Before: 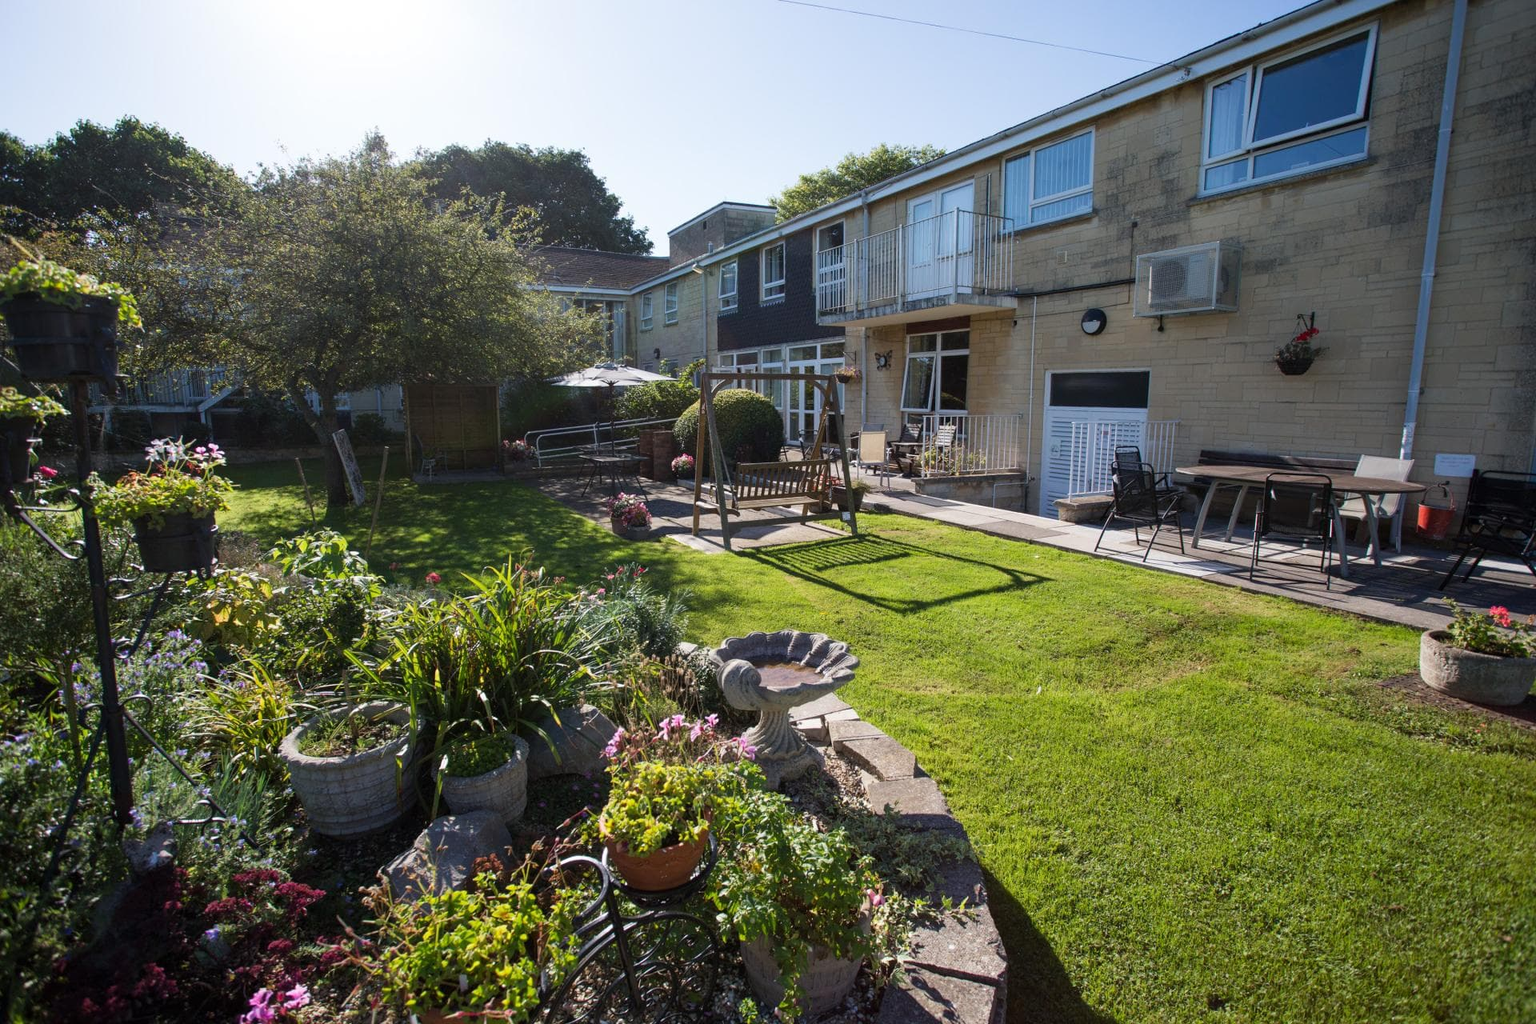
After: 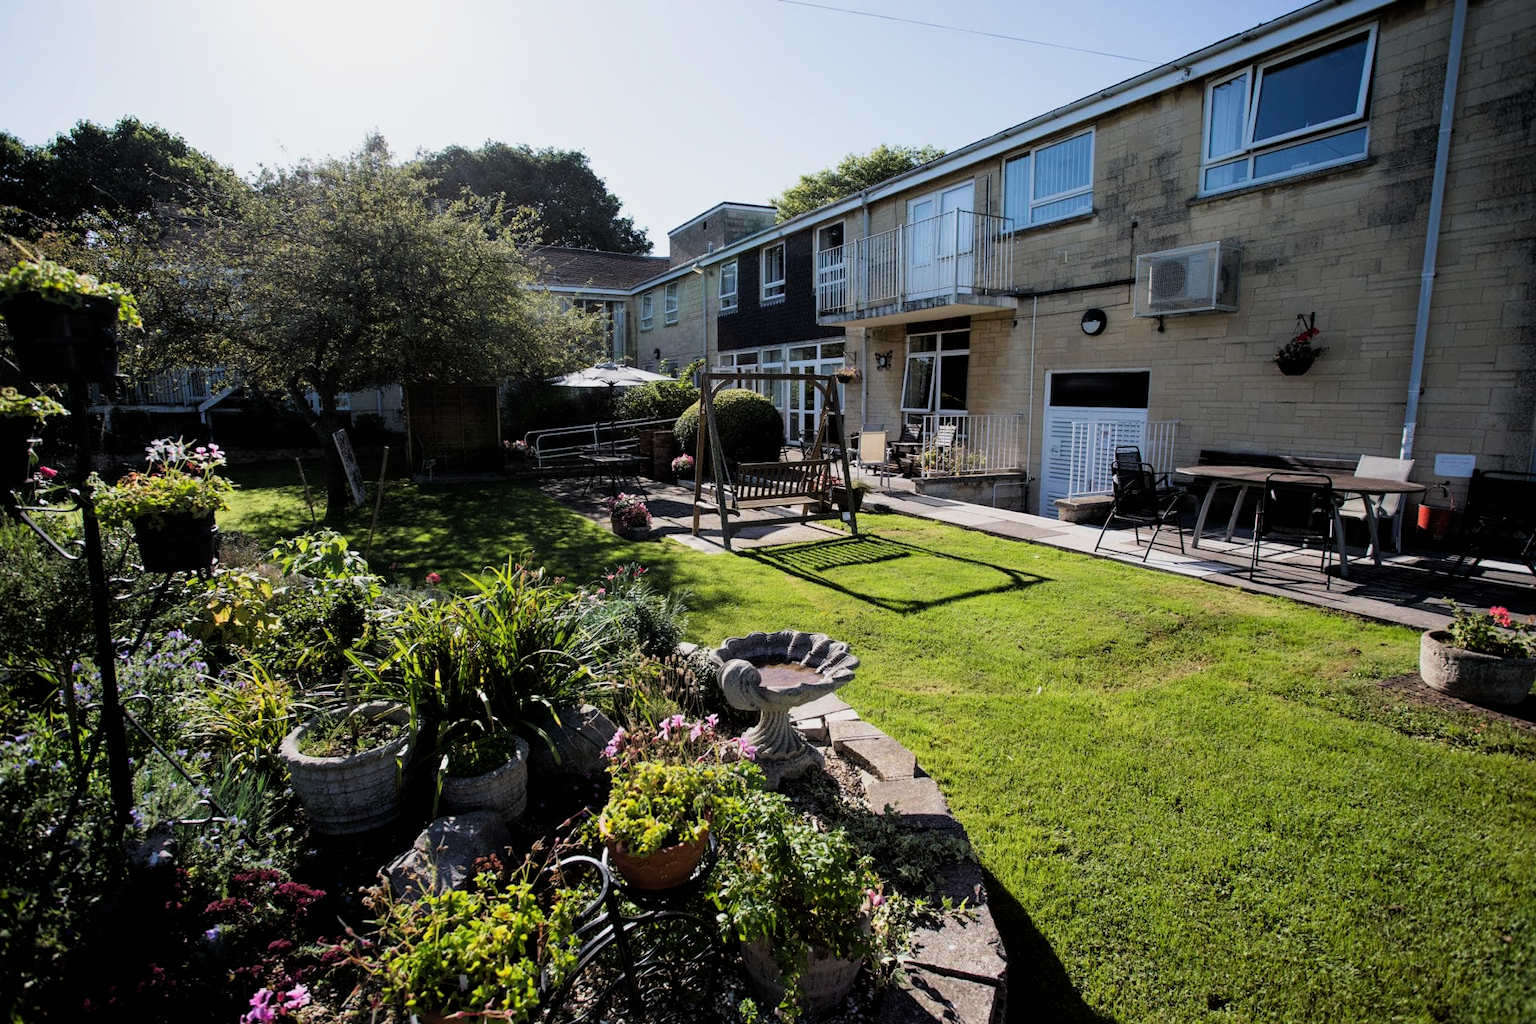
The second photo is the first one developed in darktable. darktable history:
filmic rgb: black relative exposure -5.06 EV, white relative exposure 3.17 EV, threshold 3 EV, hardness 3.43, contrast 1.2, highlights saturation mix -29.38%, enable highlight reconstruction true
